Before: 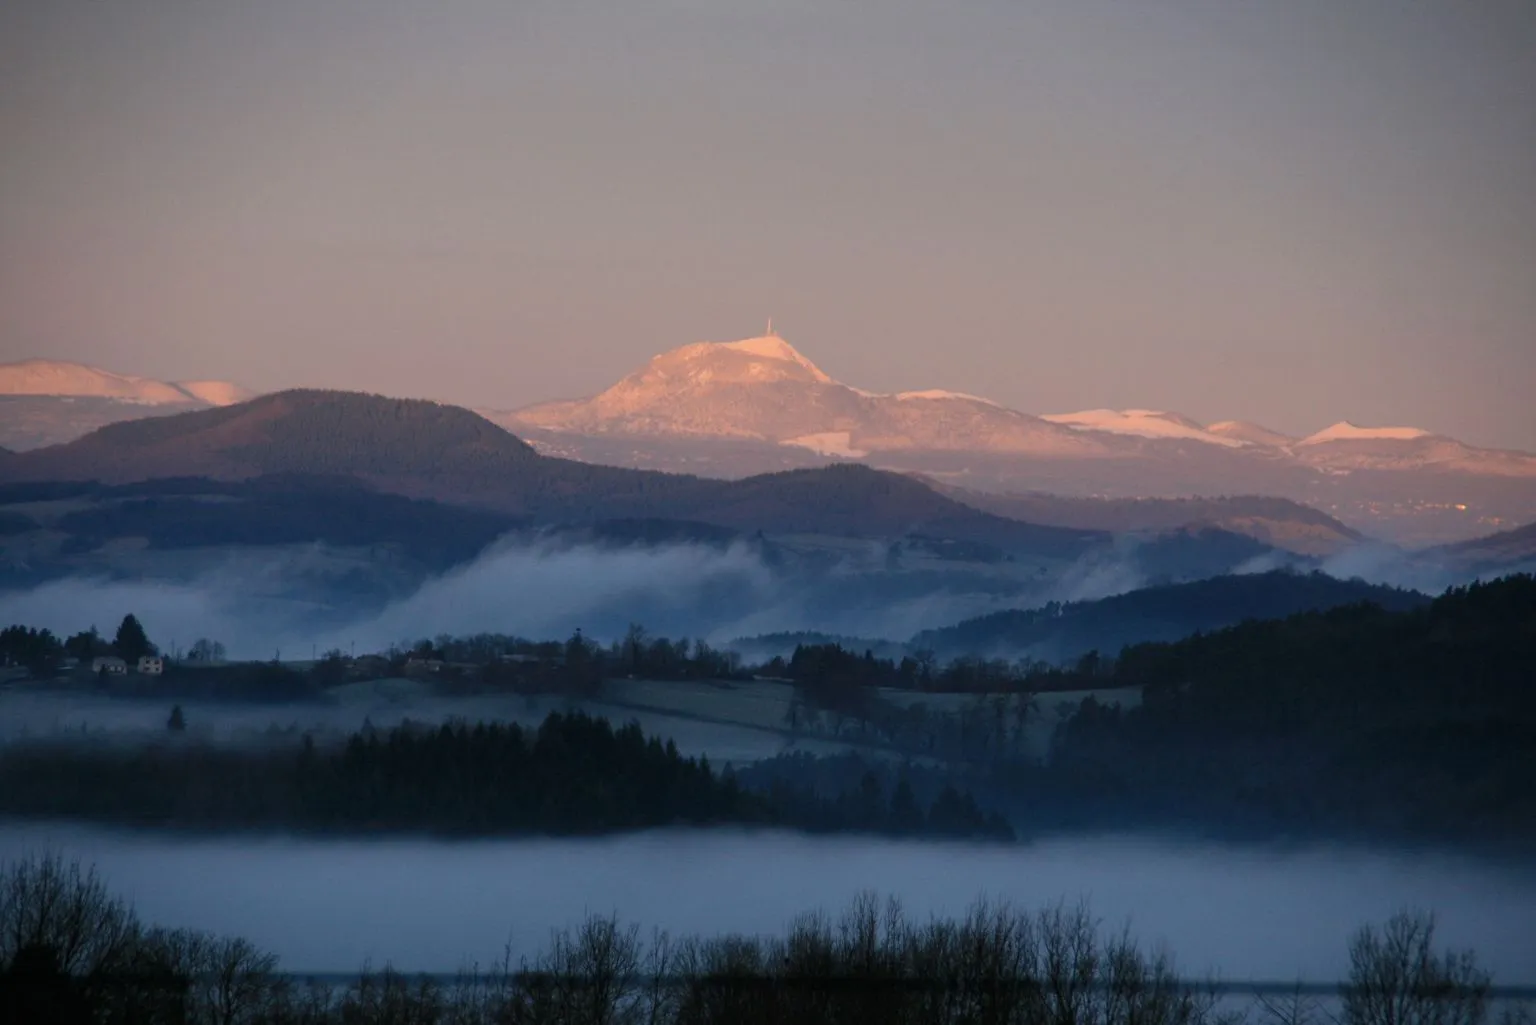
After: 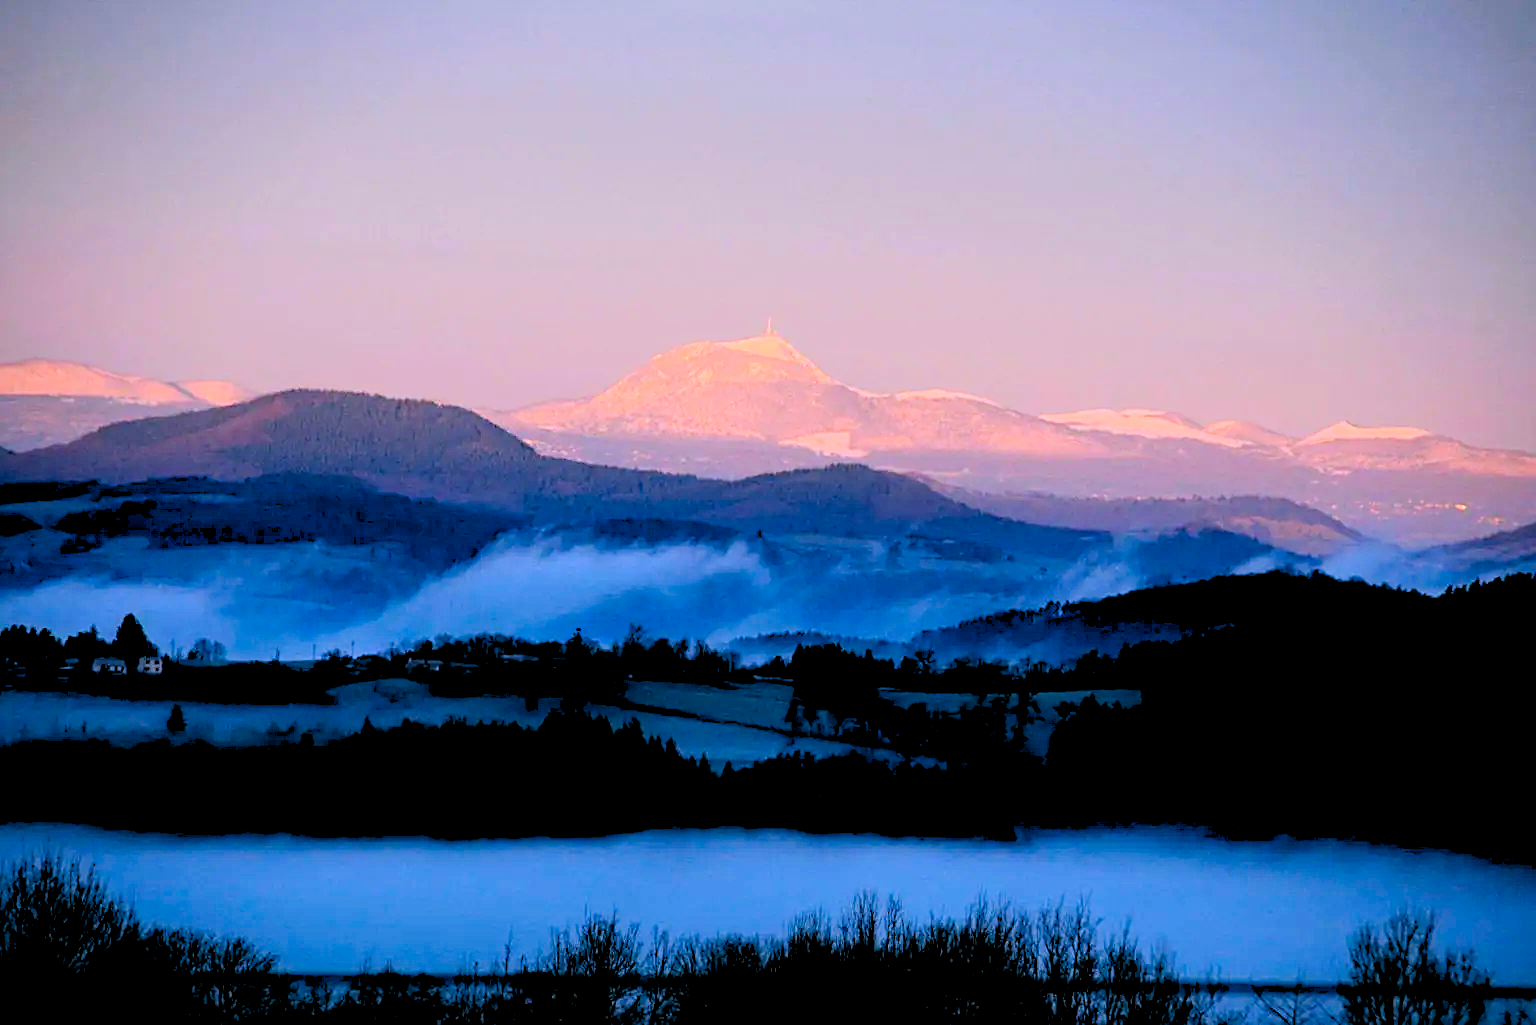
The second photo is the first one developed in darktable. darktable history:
color balance rgb: shadows lift › chroma 1%, shadows lift › hue 113°, highlights gain › chroma 0.2%, highlights gain › hue 333°, perceptual saturation grading › global saturation 20%, perceptual saturation grading › highlights -25%, perceptual saturation grading › shadows 25%, contrast -10%
rgb levels: levels [[0.027, 0.429, 0.996], [0, 0.5, 1], [0, 0.5, 1]]
exposure: black level correction -0.001, exposure 0.08 EV, compensate highlight preservation false
white balance: red 0.967, blue 1.119, emerald 0.756
color correction: highlights a* 5.59, highlights b* 5.24, saturation 0.68
contrast brightness saturation: contrast 0.26, brightness 0.02, saturation 0.87
haze removal: compatibility mode true, adaptive false
sharpen: on, module defaults
